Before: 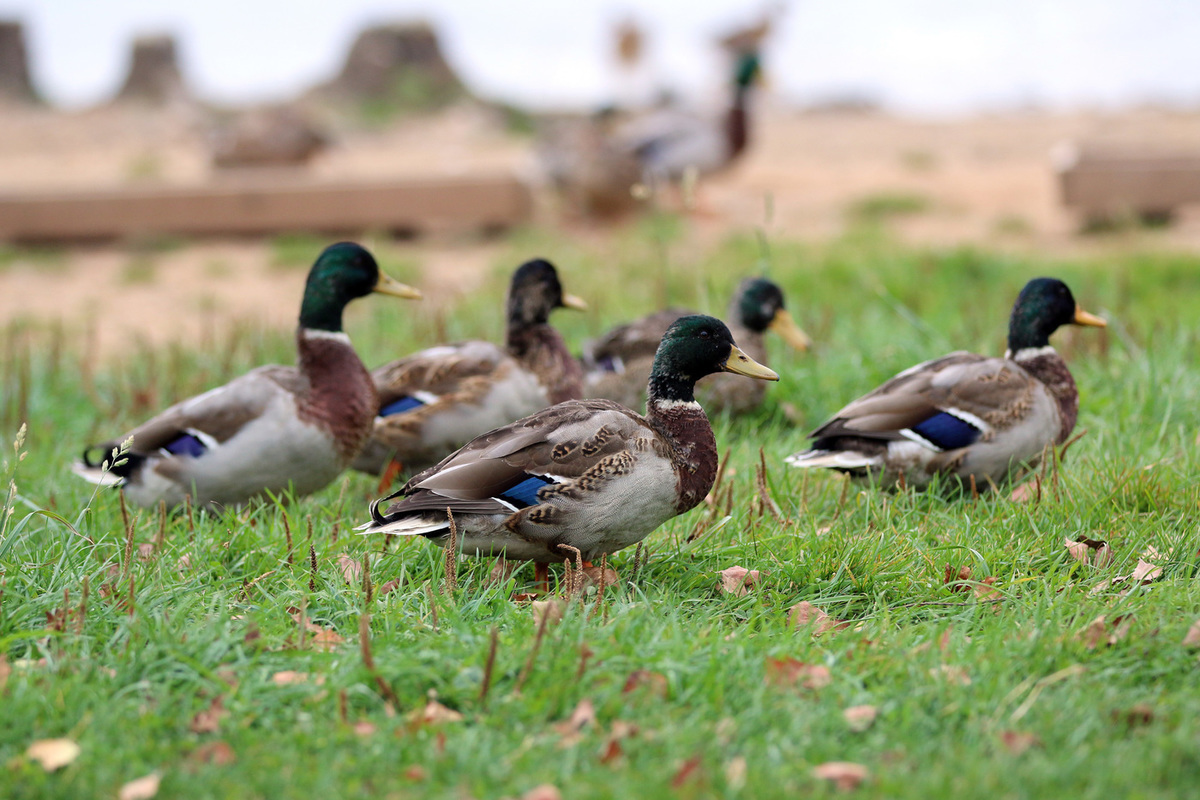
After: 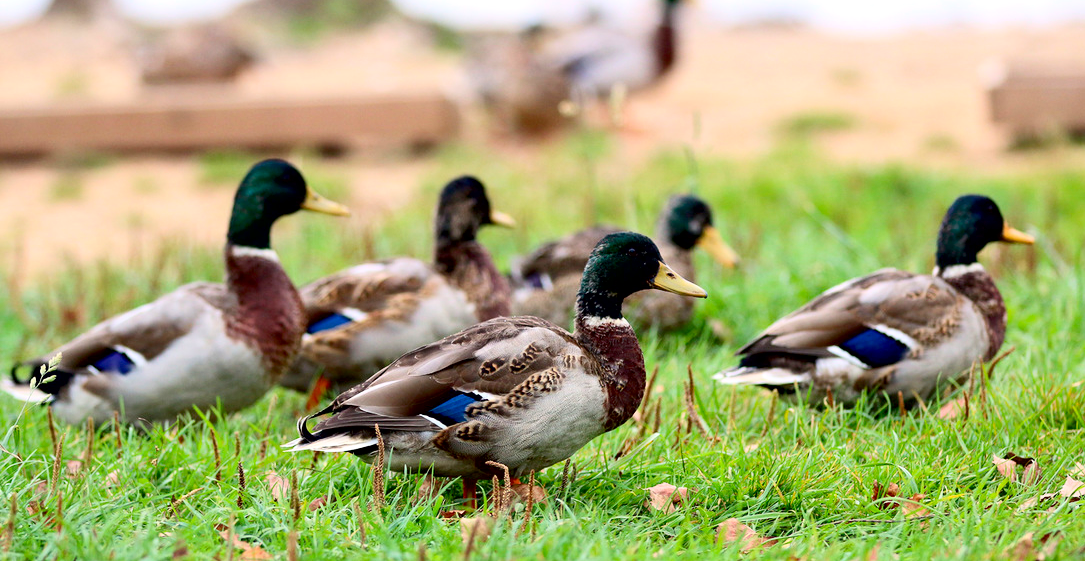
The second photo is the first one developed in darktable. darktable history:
crop: left 6.011%, top 10.455%, right 3.57%, bottom 19.347%
exposure: black level correction 0.009, exposure 0.109 EV, compensate highlight preservation false
contrast brightness saturation: contrast 0.233, brightness 0.1, saturation 0.287
